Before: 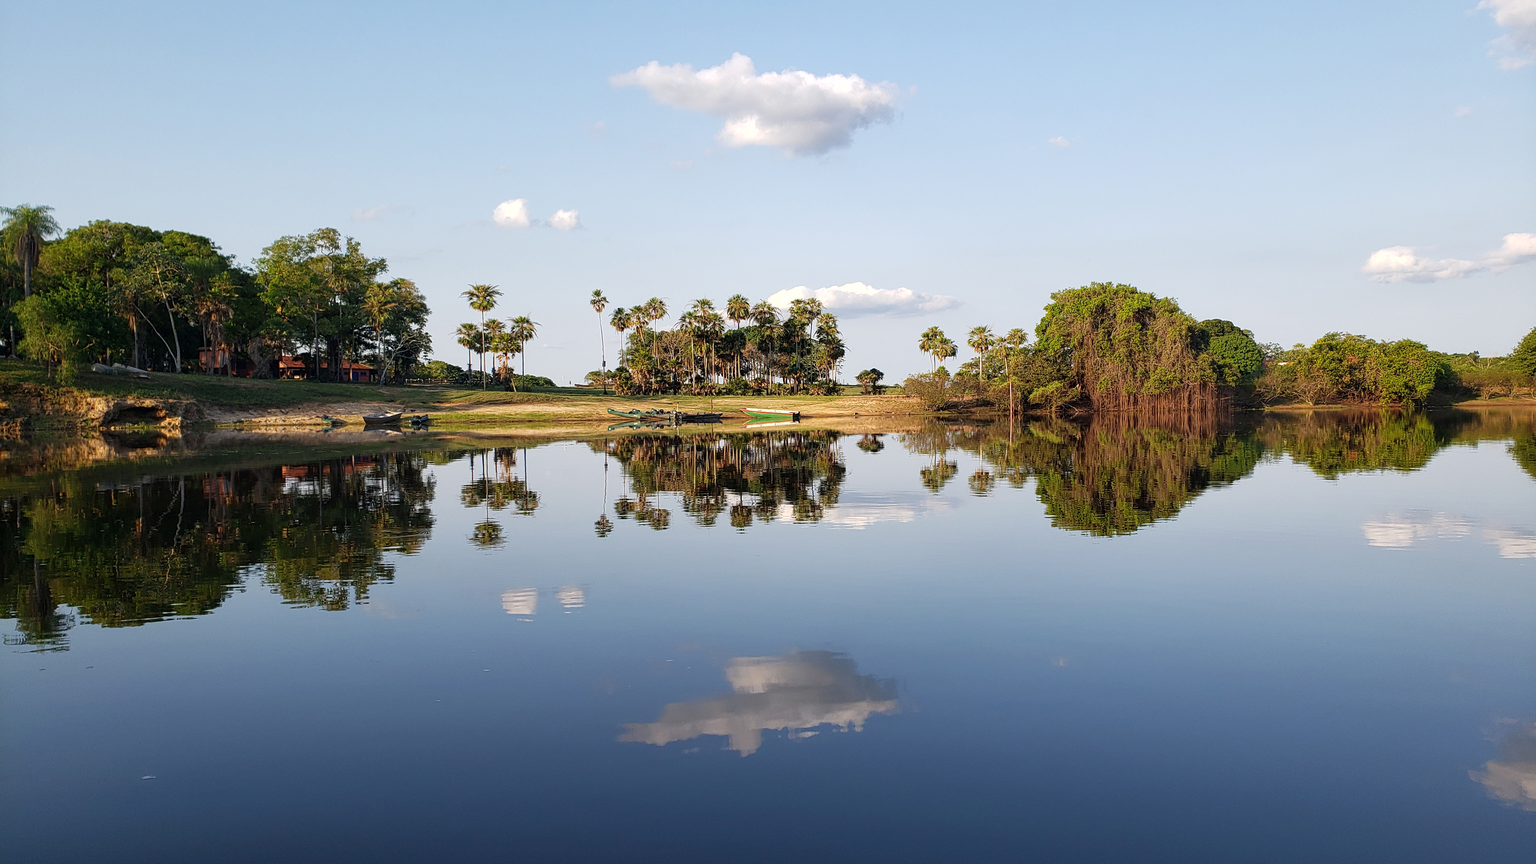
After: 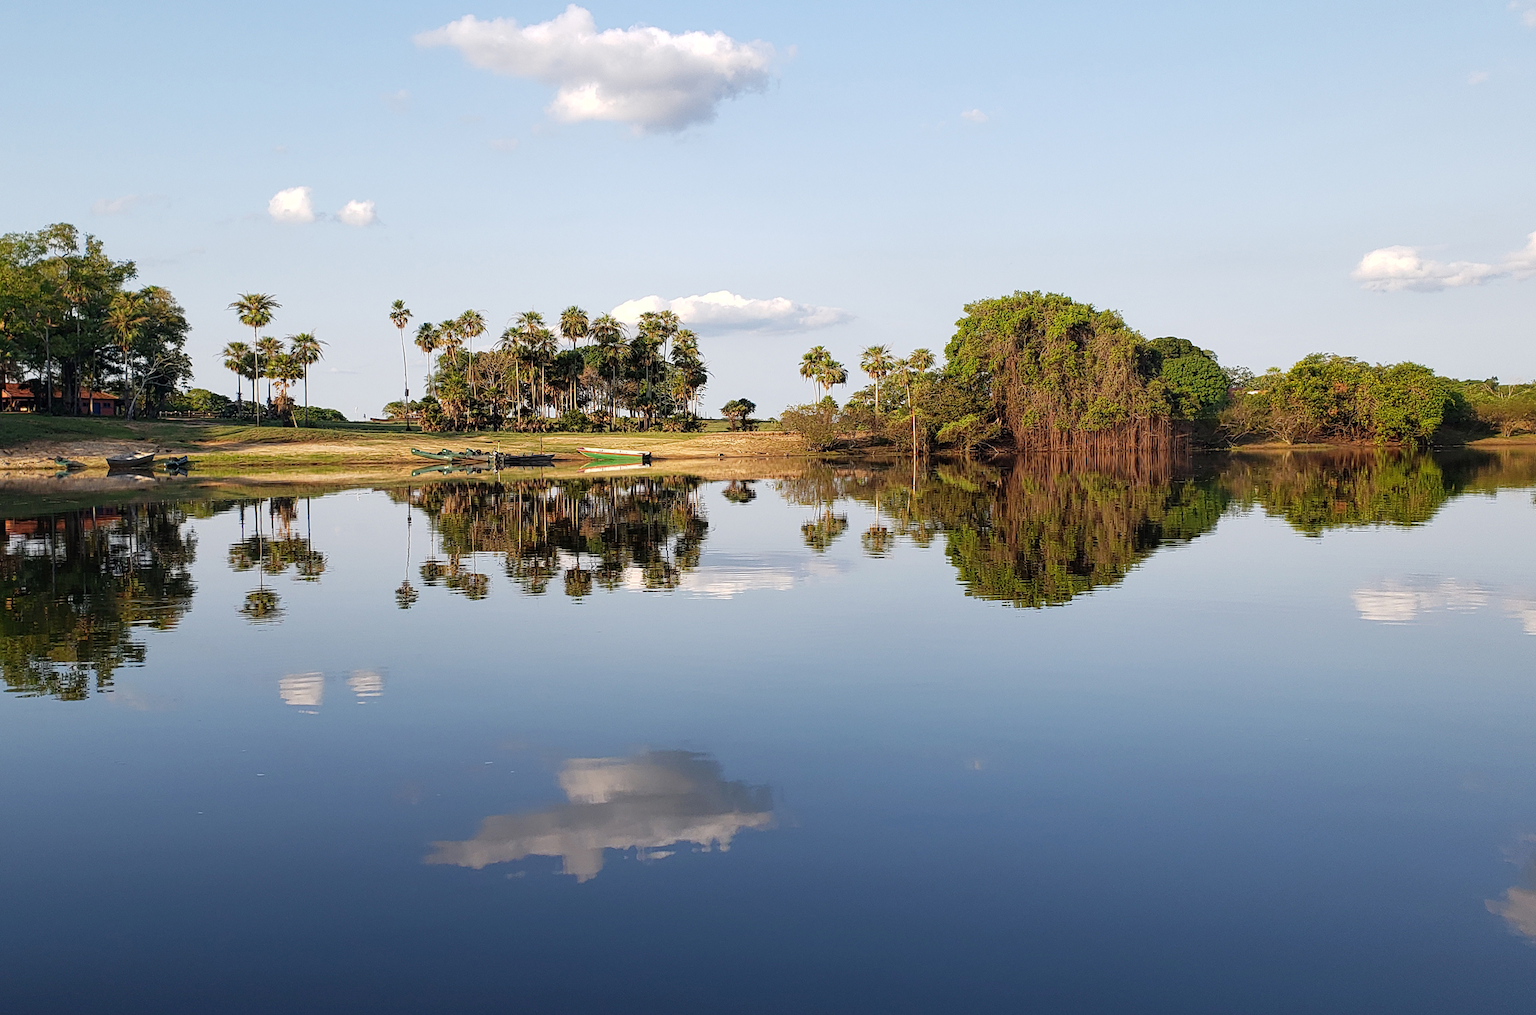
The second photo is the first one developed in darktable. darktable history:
crop and rotate: left 18.114%, top 5.745%, right 1.68%
